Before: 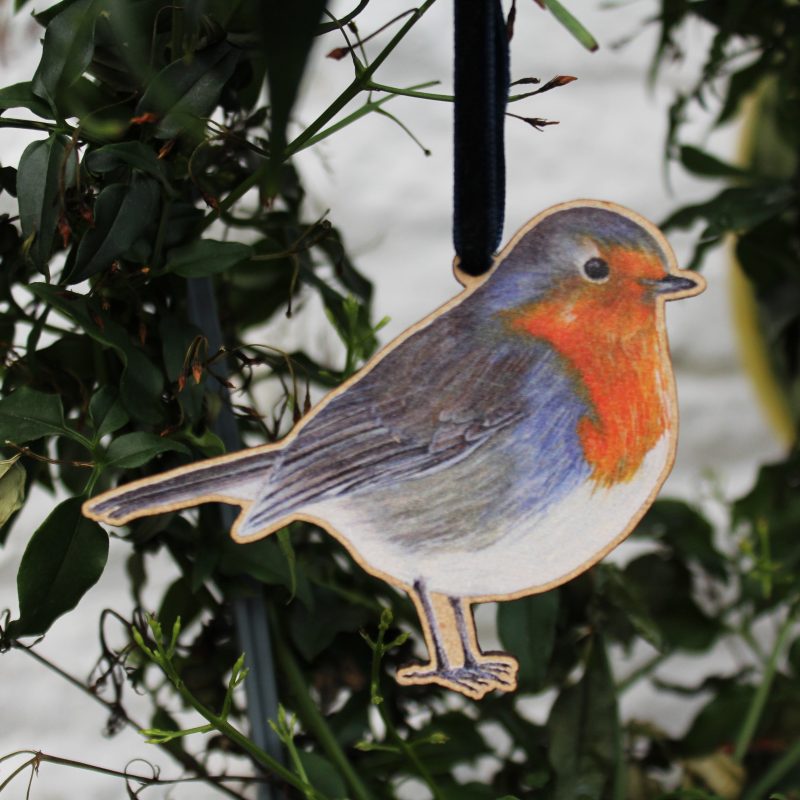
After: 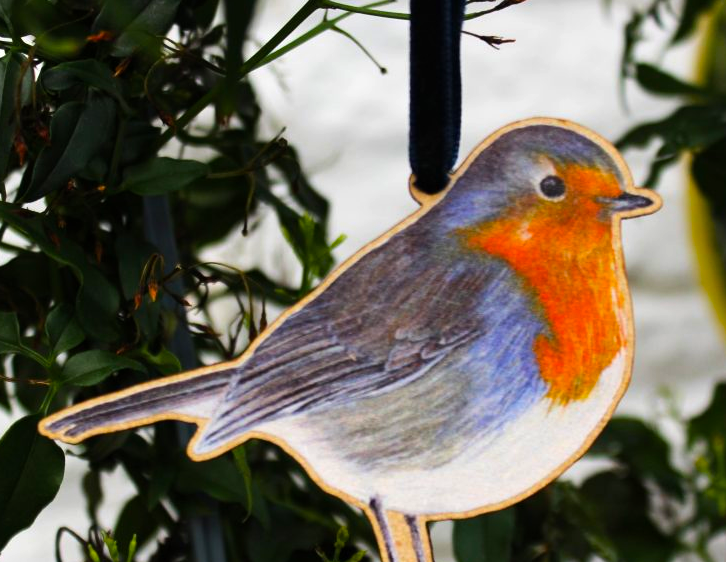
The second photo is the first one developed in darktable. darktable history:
tone equalizer: -8 EV -0.417 EV, -7 EV -0.389 EV, -6 EV -0.333 EV, -5 EV -0.222 EV, -3 EV 0.222 EV, -2 EV 0.333 EV, -1 EV 0.389 EV, +0 EV 0.417 EV, edges refinement/feathering 500, mask exposure compensation -1.57 EV, preserve details no
color balance rgb: linear chroma grading › global chroma 15%, perceptual saturation grading › global saturation 30%
crop: left 5.596%, top 10.314%, right 3.534%, bottom 19.395%
